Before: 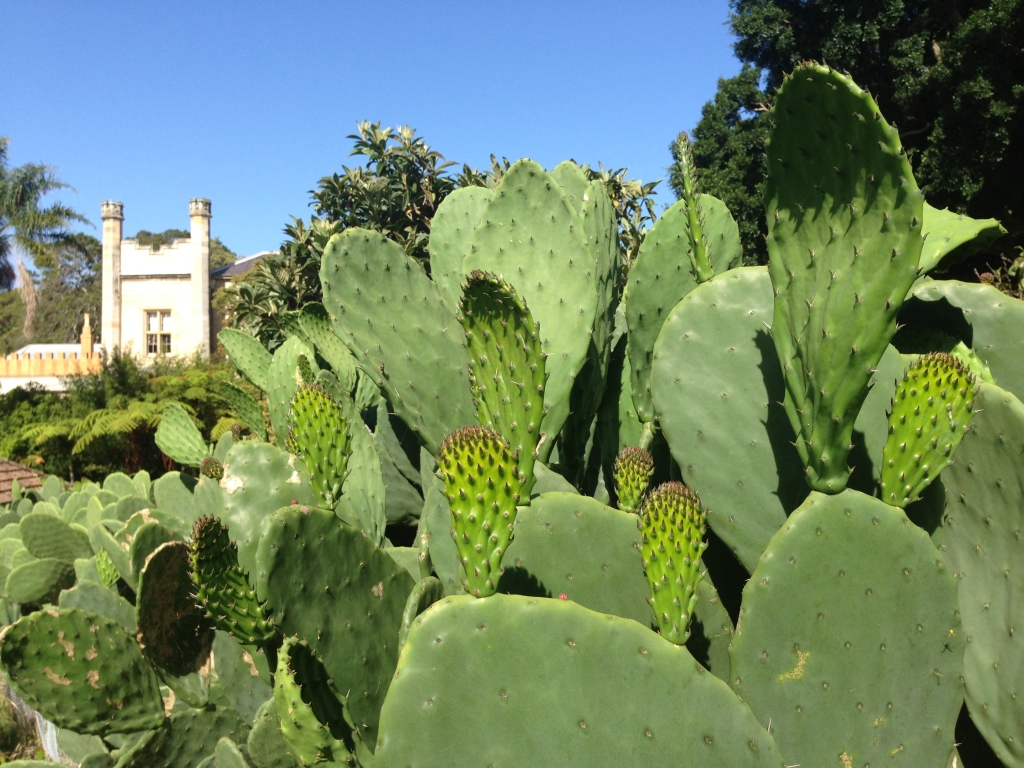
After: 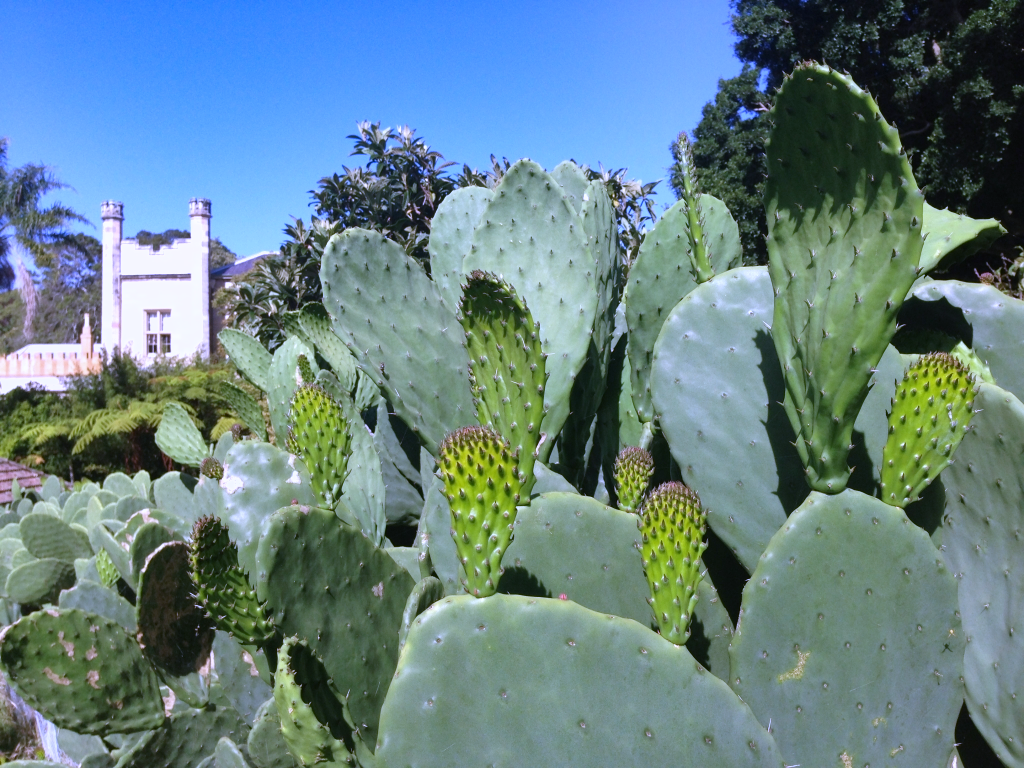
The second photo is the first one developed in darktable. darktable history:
white balance: red 0.98, blue 1.61
shadows and highlights: radius 108.52, shadows 23.73, highlights -59.32, low approximation 0.01, soften with gaussian
